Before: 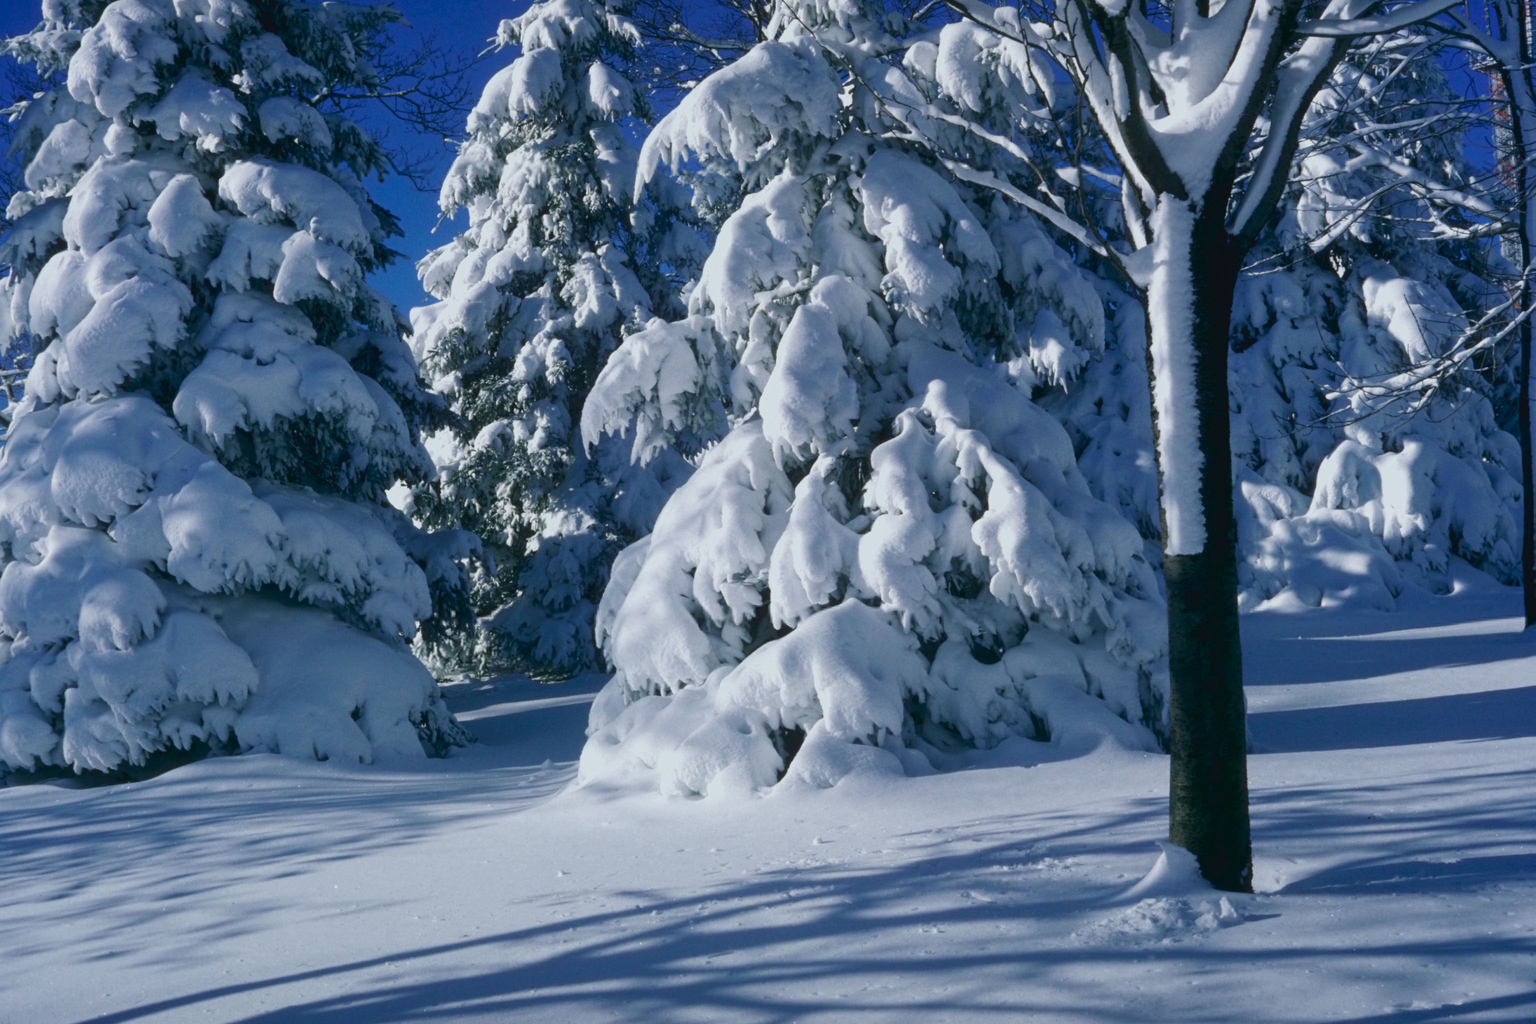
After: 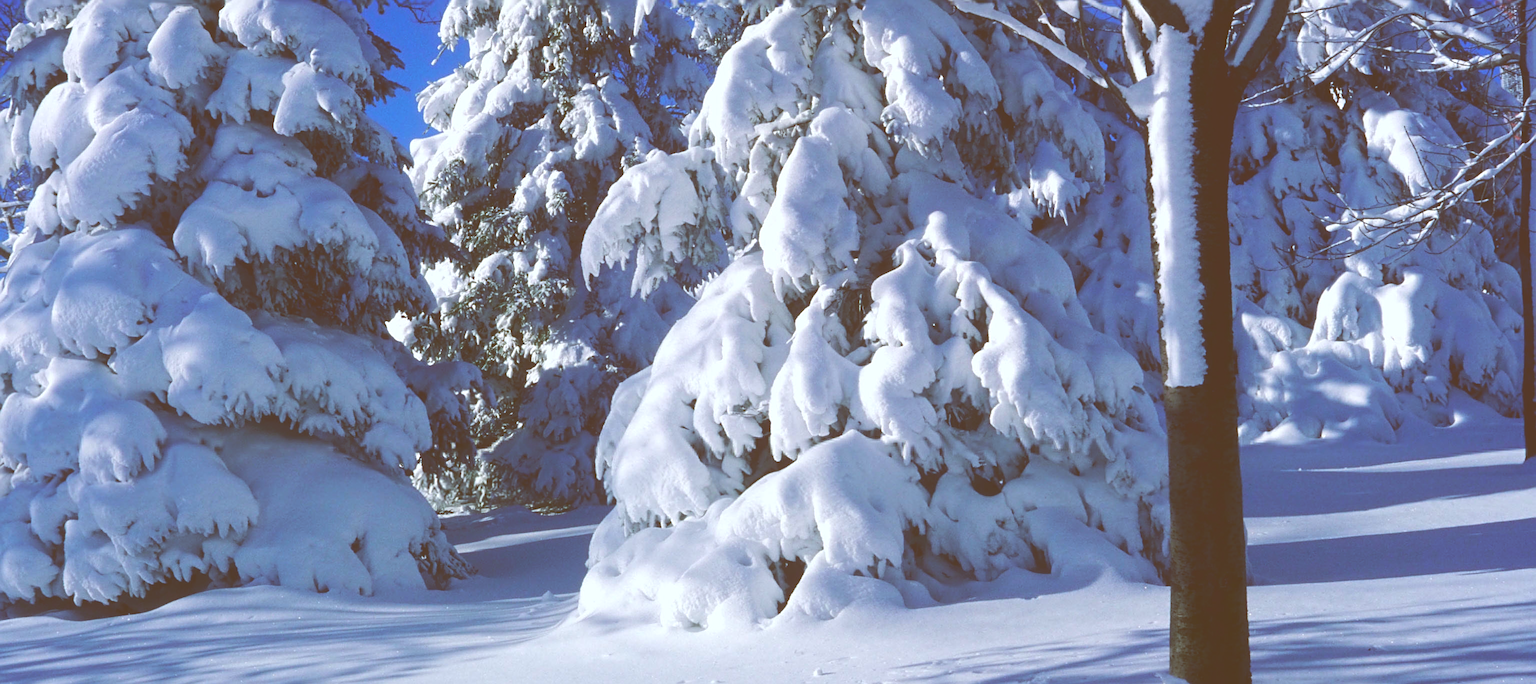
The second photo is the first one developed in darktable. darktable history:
exposure: black level correction -0.04, exposure 0.063 EV, compensate highlight preservation false
color balance rgb: global offset › chroma 0.394%, global offset › hue 34.23°, linear chroma grading › global chroma 9.937%, perceptual saturation grading › global saturation 0.213%, perceptual brilliance grading › mid-tones 10.227%, perceptual brilliance grading › shadows 15.226%, global vibrance 34.427%
tone equalizer: -8 EV -0.383 EV, -7 EV -0.38 EV, -6 EV -0.343 EV, -5 EV -0.186 EV, -3 EV 0.228 EV, -2 EV 0.351 EV, -1 EV 0.392 EV, +0 EV 0.446 EV, edges refinement/feathering 500, mask exposure compensation -1.57 EV, preserve details no
sharpen: on, module defaults
crop: top 16.456%, bottom 16.68%
